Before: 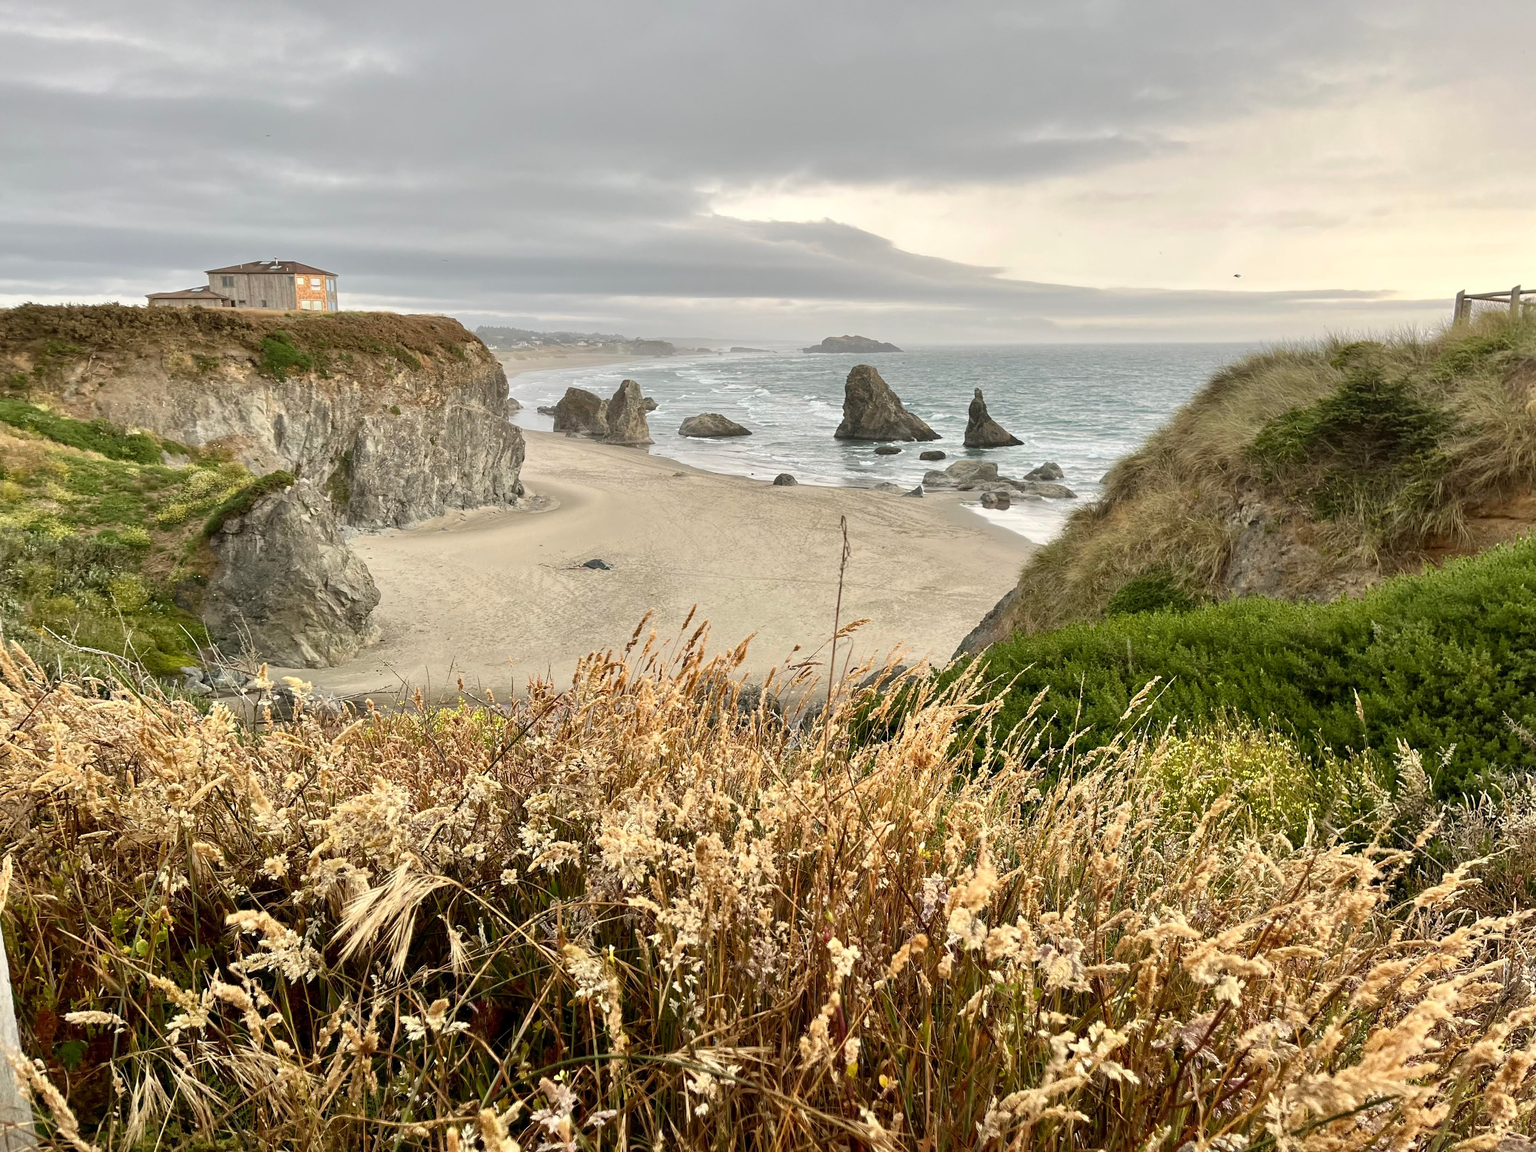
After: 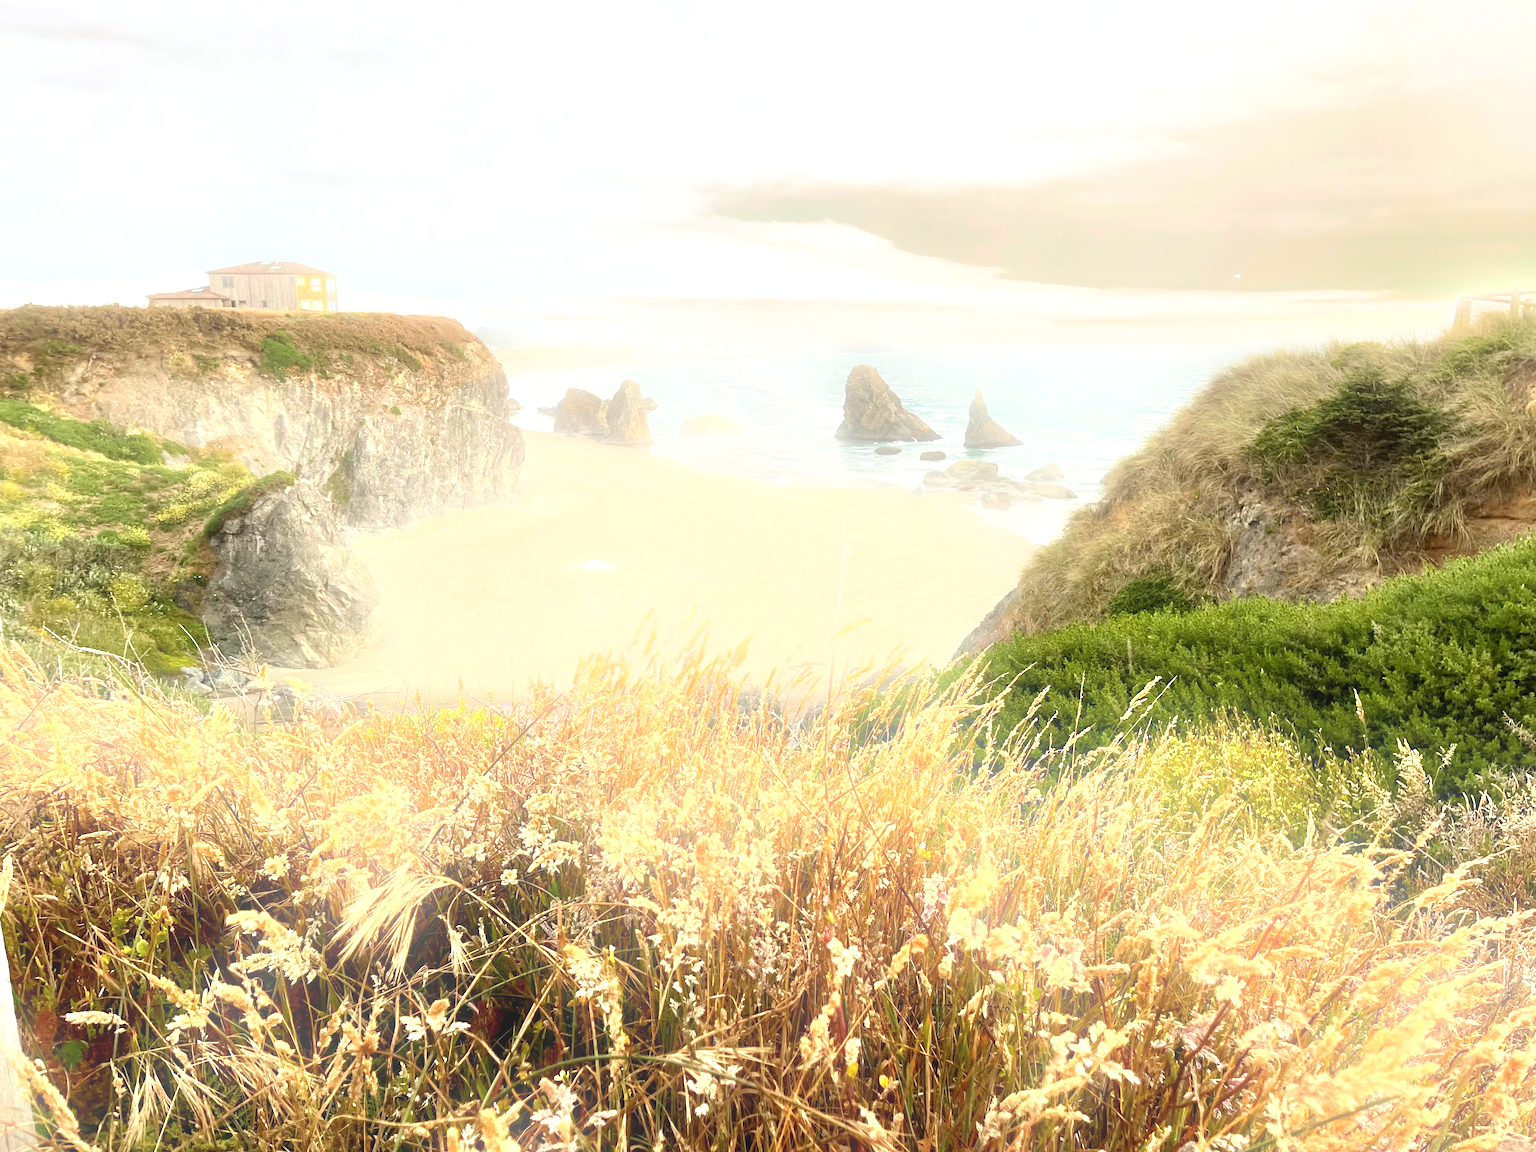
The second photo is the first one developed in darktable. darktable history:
bloom: on, module defaults
exposure: black level correction 0, exposure 0.9 EV, compensate highlight preservation false
